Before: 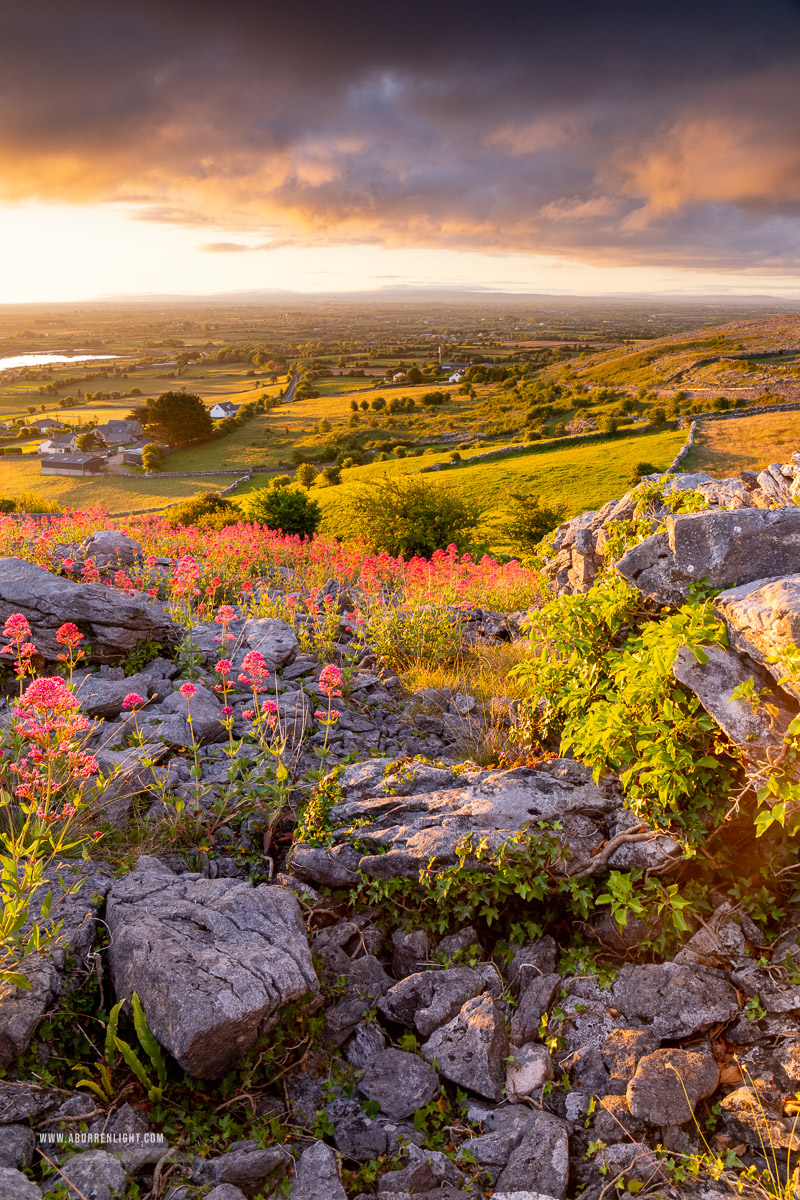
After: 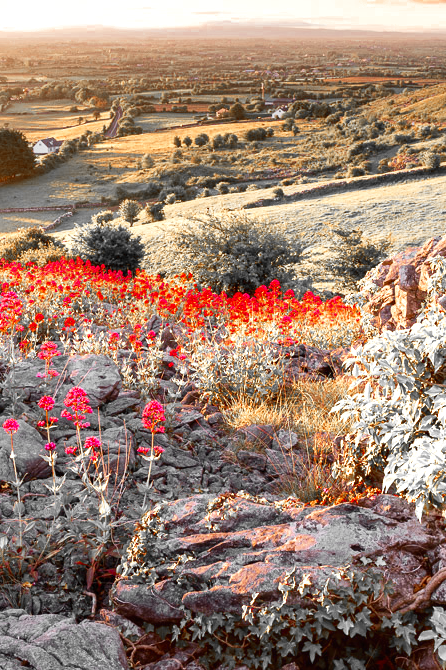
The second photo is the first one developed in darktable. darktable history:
white balance: emerald 1
crop and rotate: left 22.13%, top 22.054%, right 22.026%, bottom 22.102%
color zones: curves: ch0 [(0, 0.497) (0.096, 0.361) (0.221, 0.538) (0.429, 0.5) (0.571, 0.5) (0.714, 0.5) (0.857, 0.5) (1, 0.497)]; ch1 [(0, 0.5) (0.143, 0.5) (0.257, -0.002) (0.429, 0.04) (0.571, -0.001) (0.714, -0.015) (0.857, 0.024) (1, 0.5)]
contrast brightness saturation: contrast 0.2, brightness 0.16, saturation 0.22
